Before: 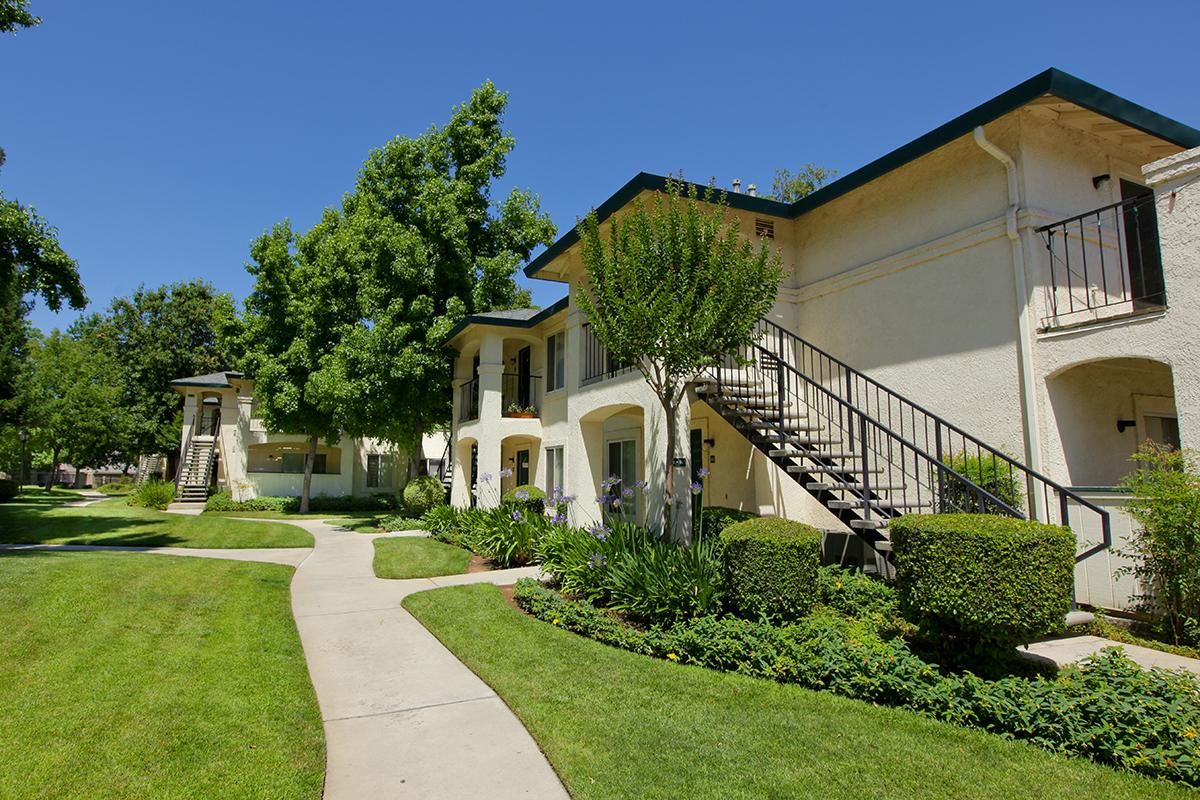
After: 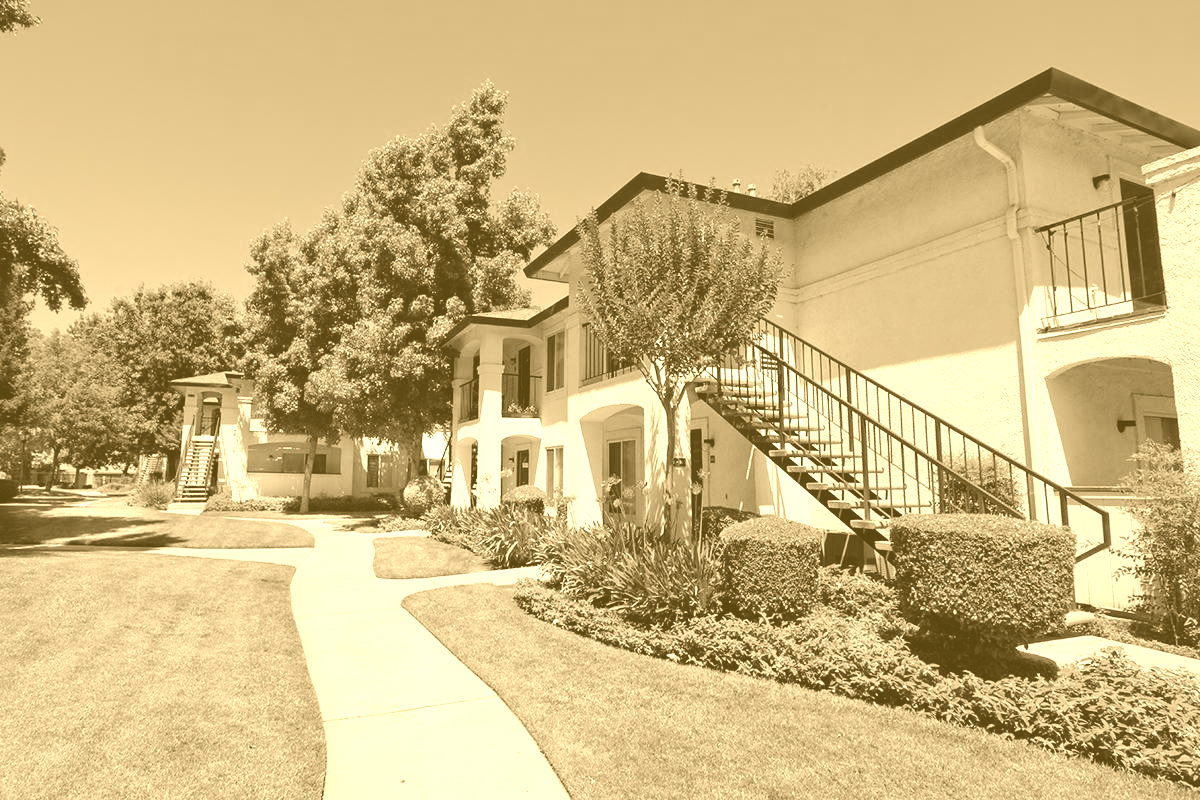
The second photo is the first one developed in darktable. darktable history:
filmic rgb: black relative exposure -14.19 EV, white relative exposure 3.39 EV, hardness 7.89, preserve chrominance max RGB
colorize: hue 36°, source mix 100%
